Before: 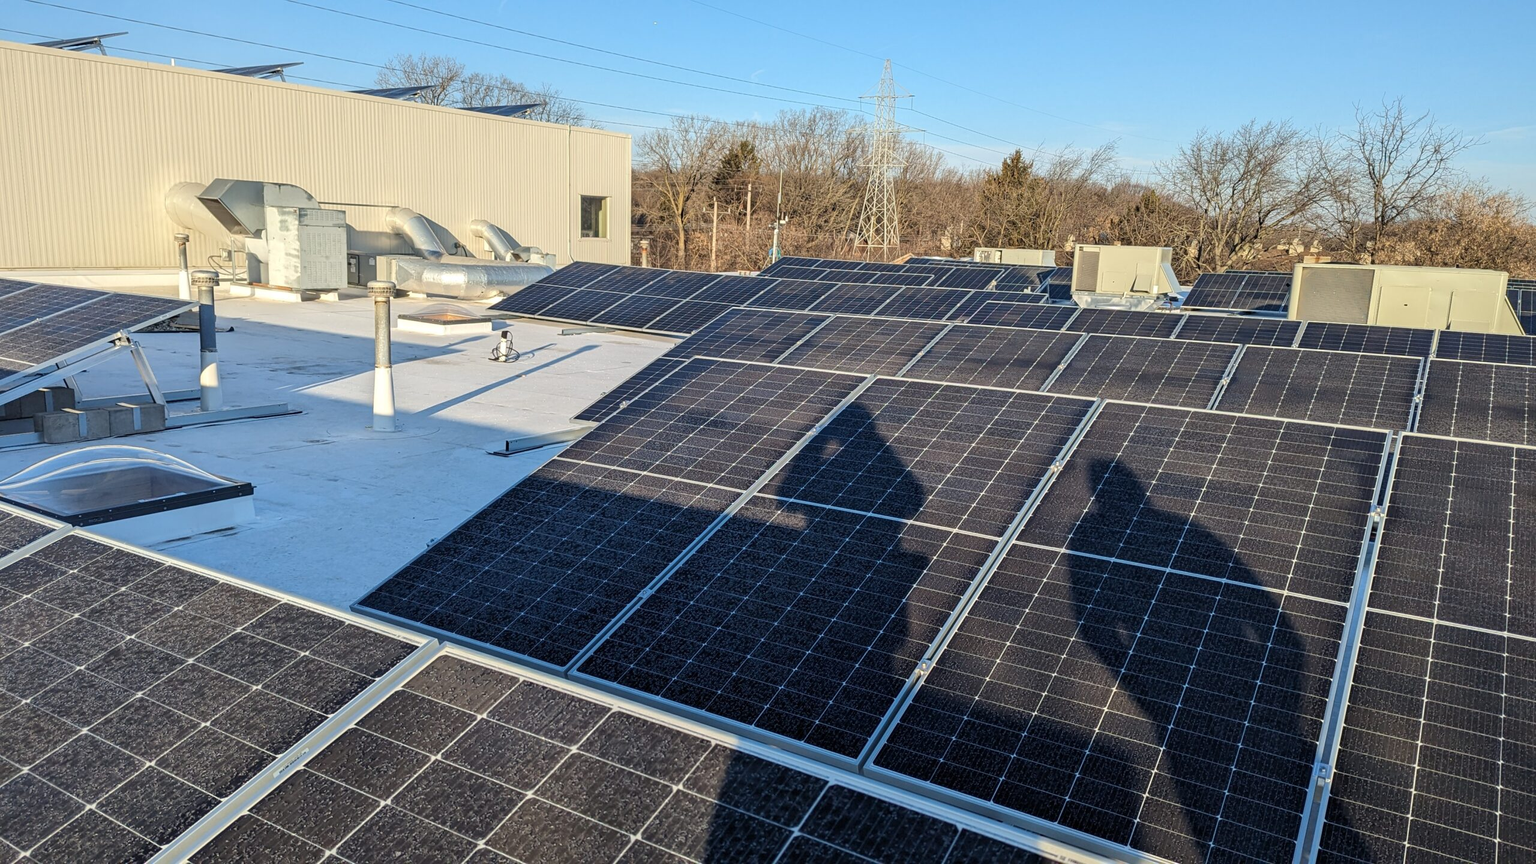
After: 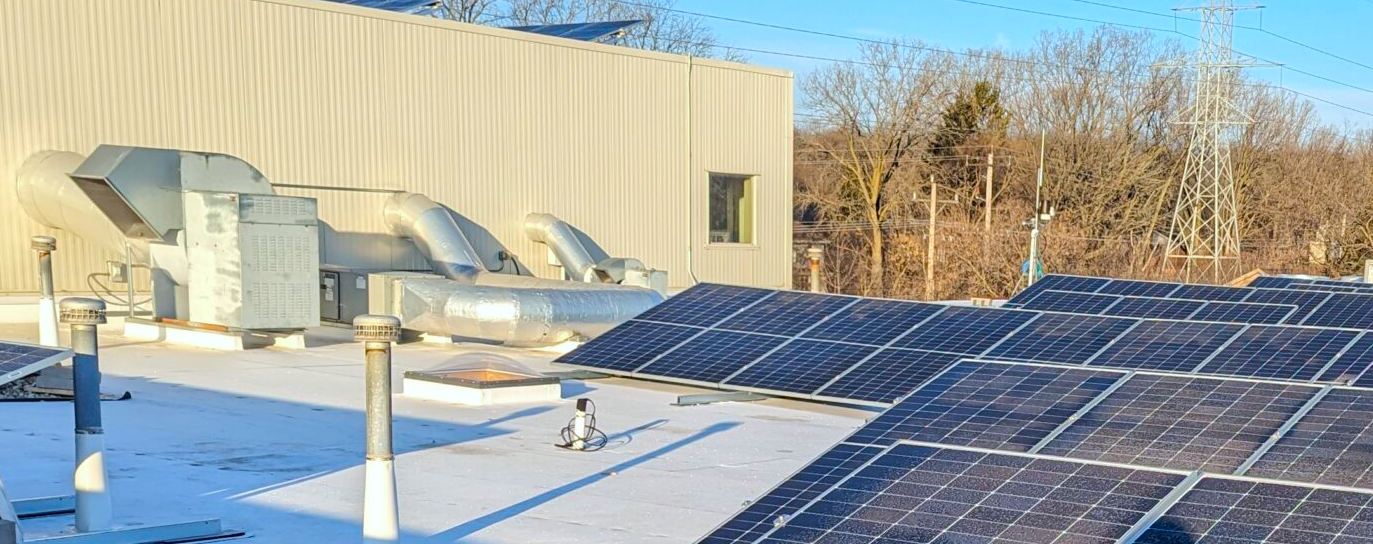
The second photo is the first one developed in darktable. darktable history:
color balance rgb: perceptual saturation grading › global saturation 25%, perceptual brilliance grading › mid-tones 10%, perceptual brilliance grading › shadows 15%, global vibrance 20%
crop: left 10.121%, top 10.631%, right 36.218%, bottom 51.526%
white balance: red 0.98, blue 1.034
